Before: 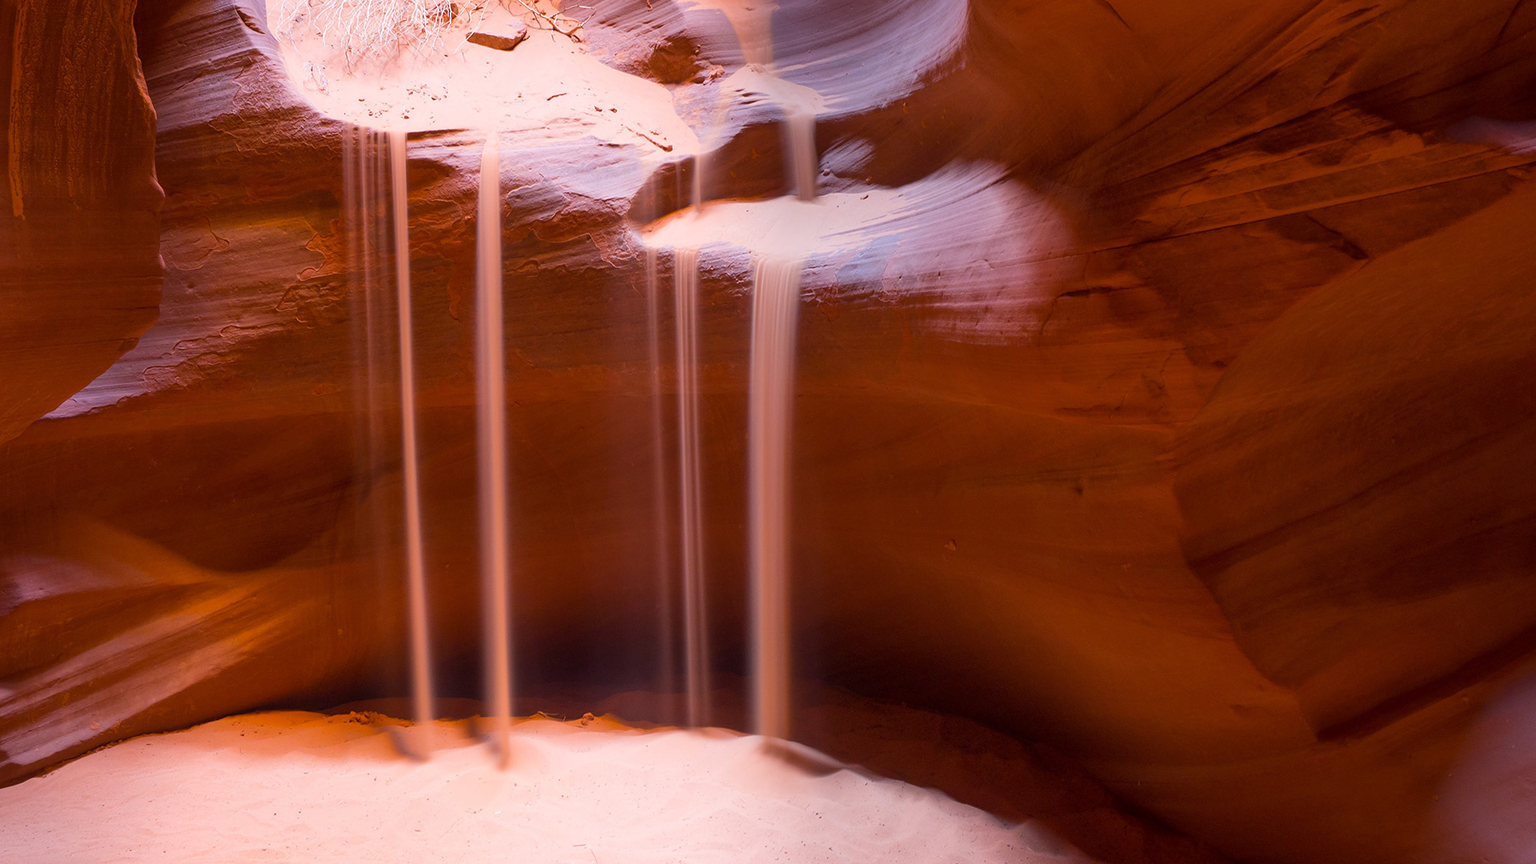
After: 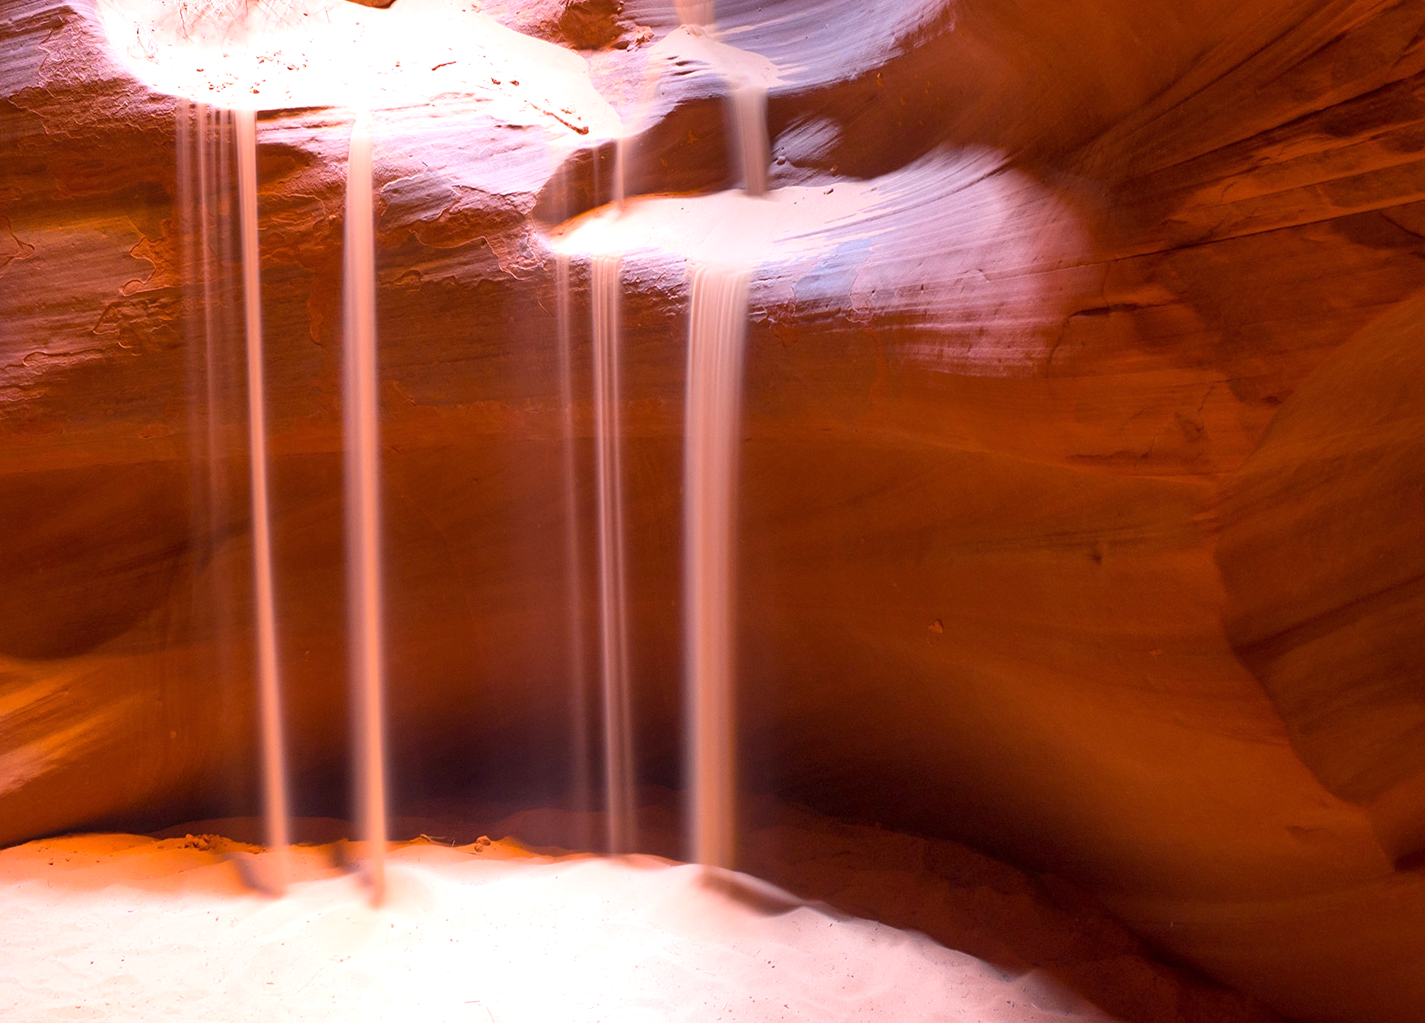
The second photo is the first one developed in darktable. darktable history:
exposure: exposure 0.556 EV, compensate highlight preservation false
tone equalizer: on, module defaults
crop and rotate: left 13.15%, top 5.251%, right 12.609%
